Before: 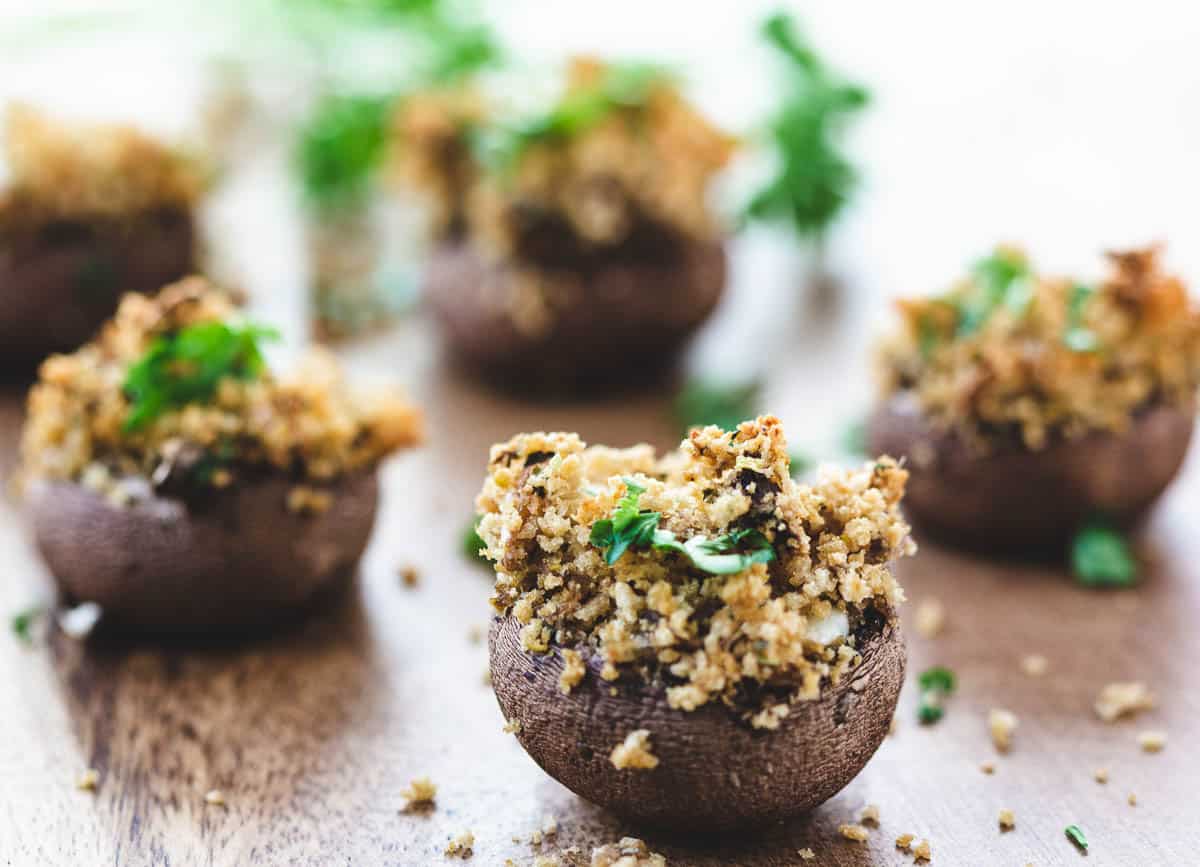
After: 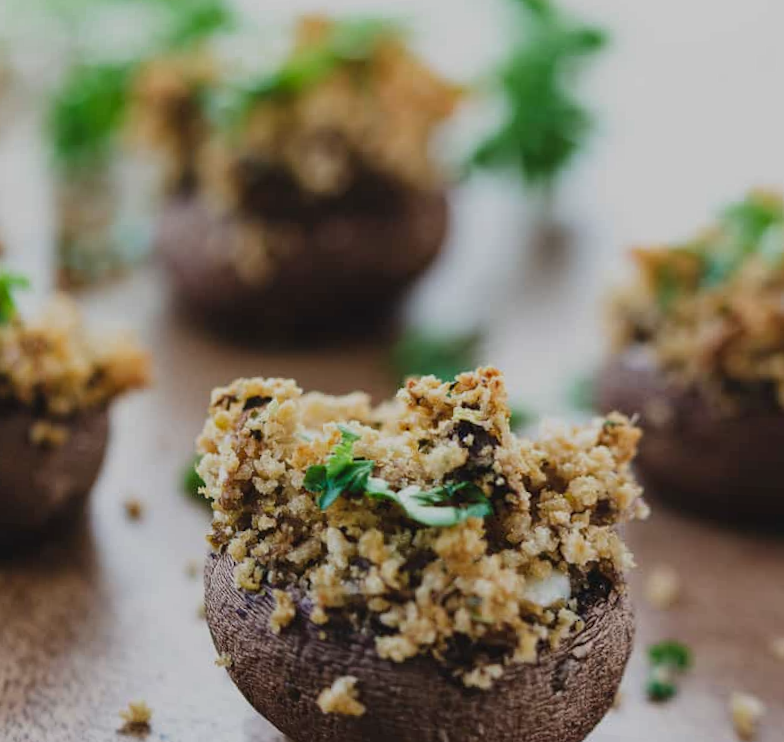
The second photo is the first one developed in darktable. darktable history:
rotate and perspective: rotation 1.69°, lens shift (vertical) -0.023, lens shift (horizontal) -0.291, crop left 0.025, crop right 0.988, crop top 0.092, crop bottom 0.842
exposure: black level correction 0, exposure -0.766 EV, compensate highlight preservation false
crop and rotate: left 15.546%, right 17.787%
